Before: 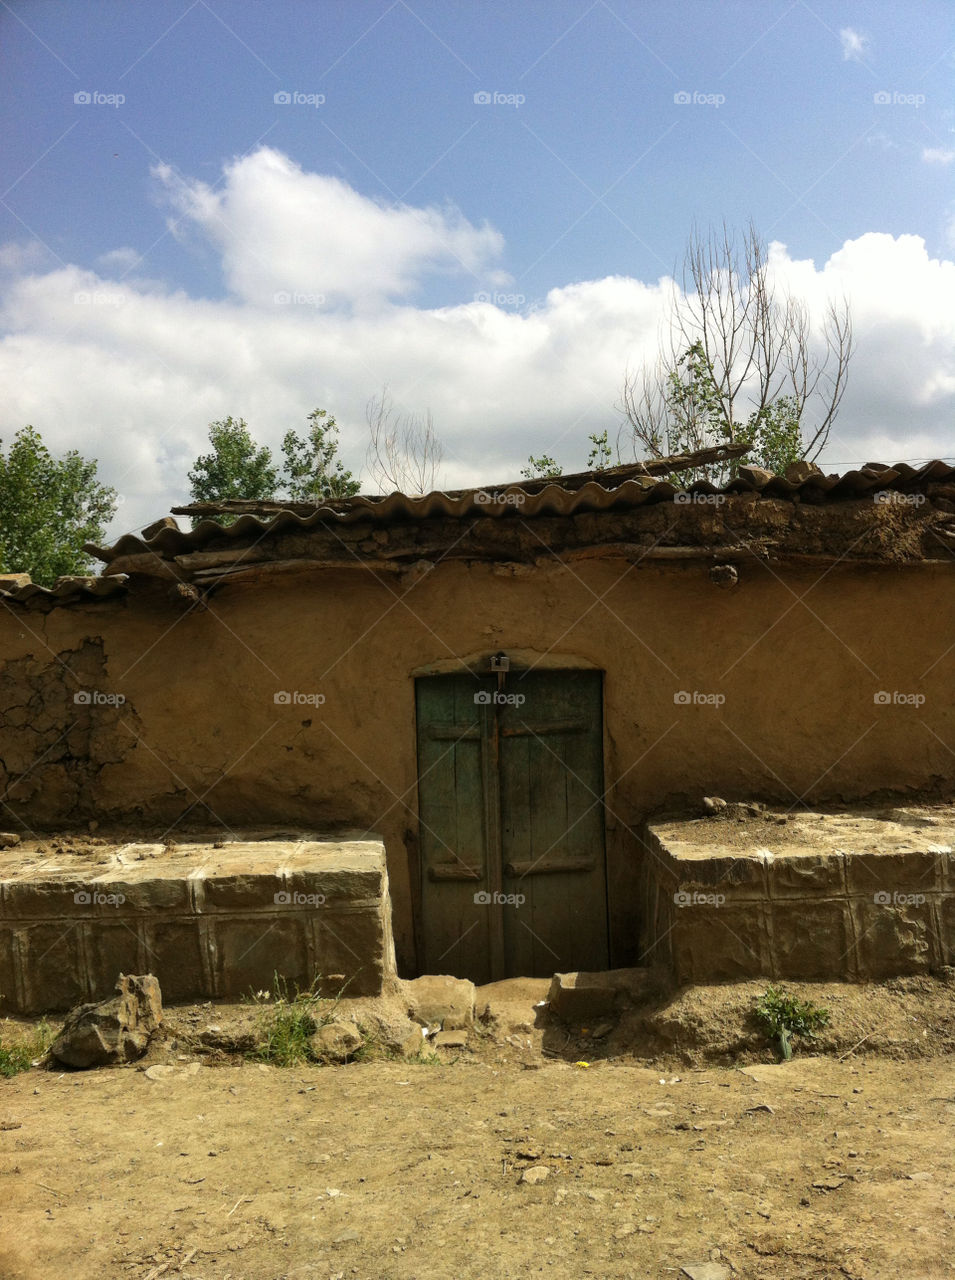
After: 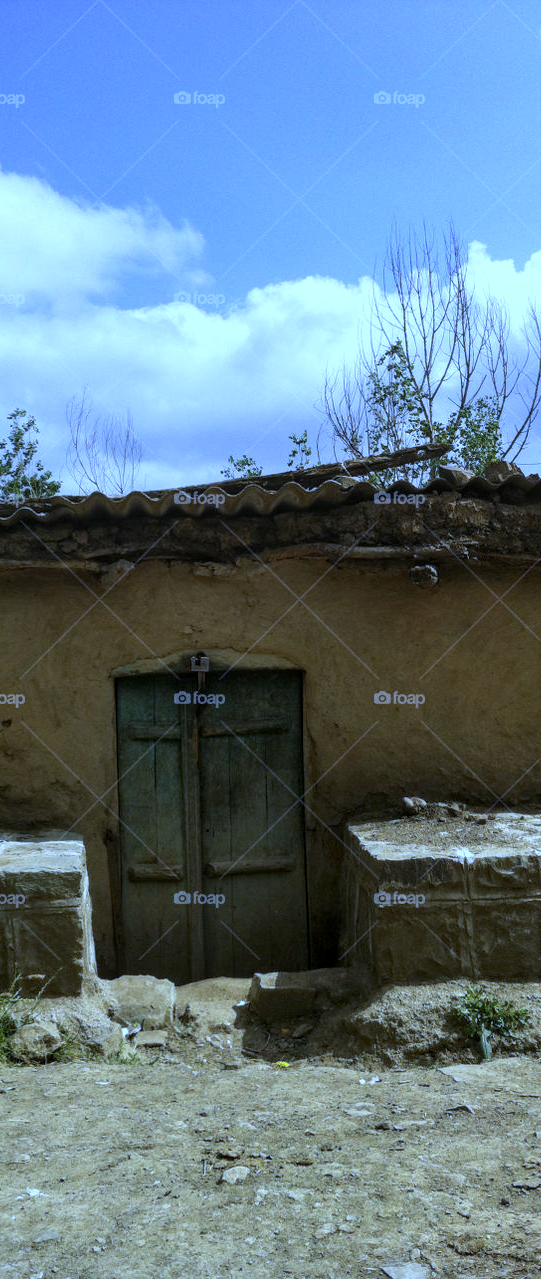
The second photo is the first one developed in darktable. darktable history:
white balance: red 0.766, blue 1.537
crop: left 31.458%, top 0%, right 11.876%
local contrast: on, module defaults
